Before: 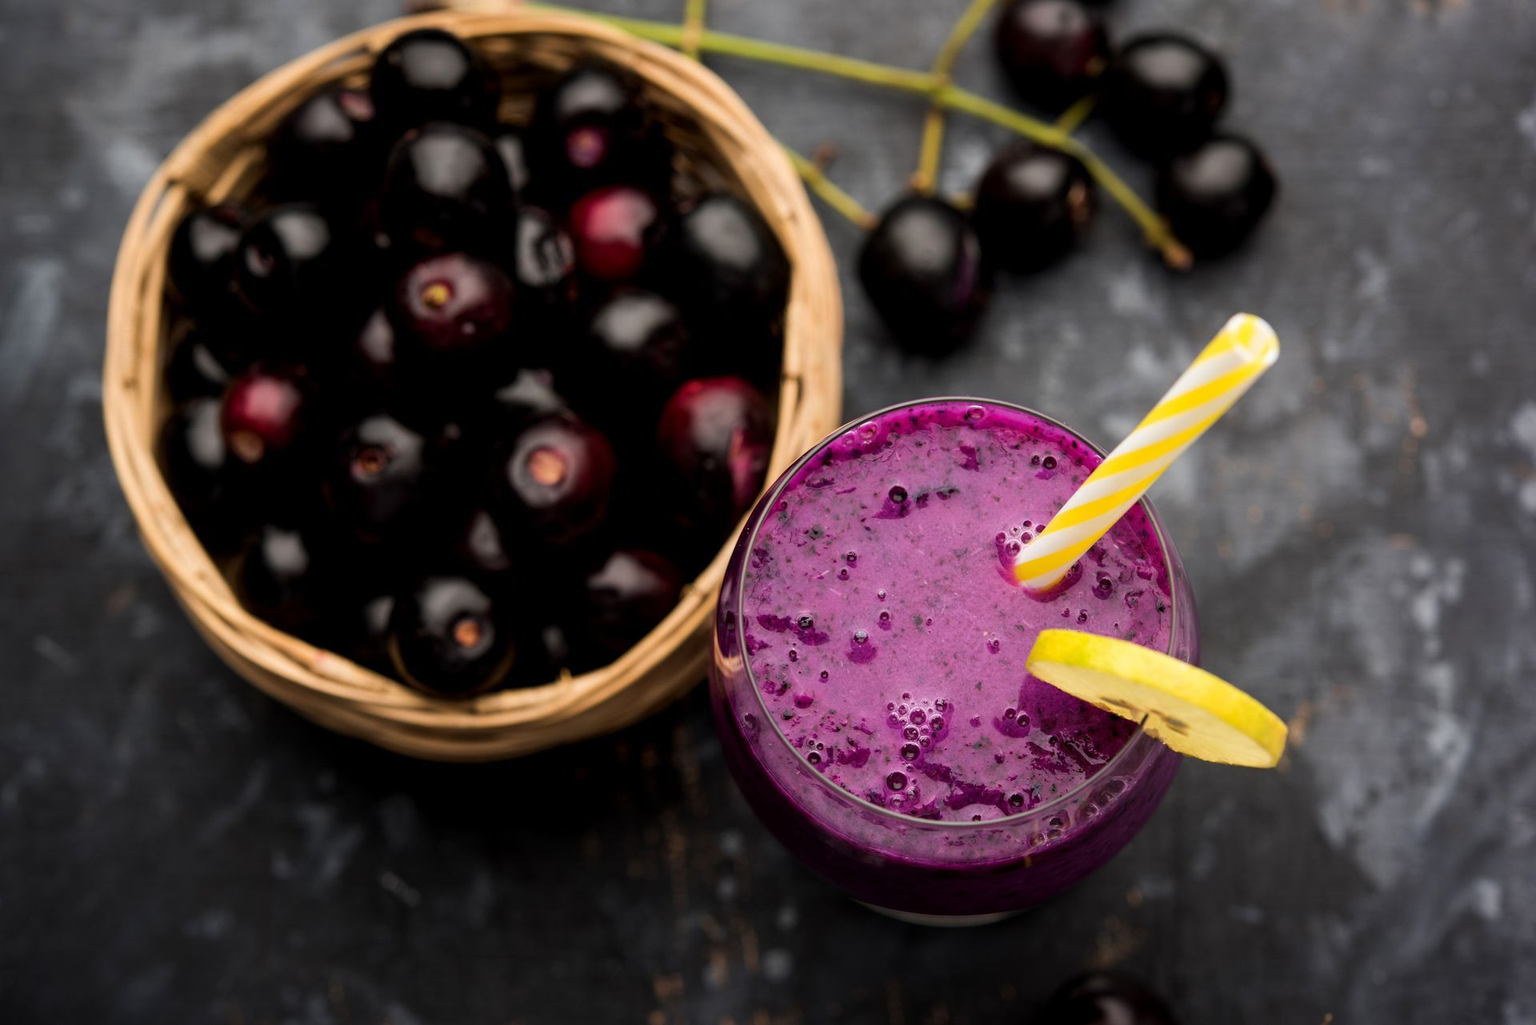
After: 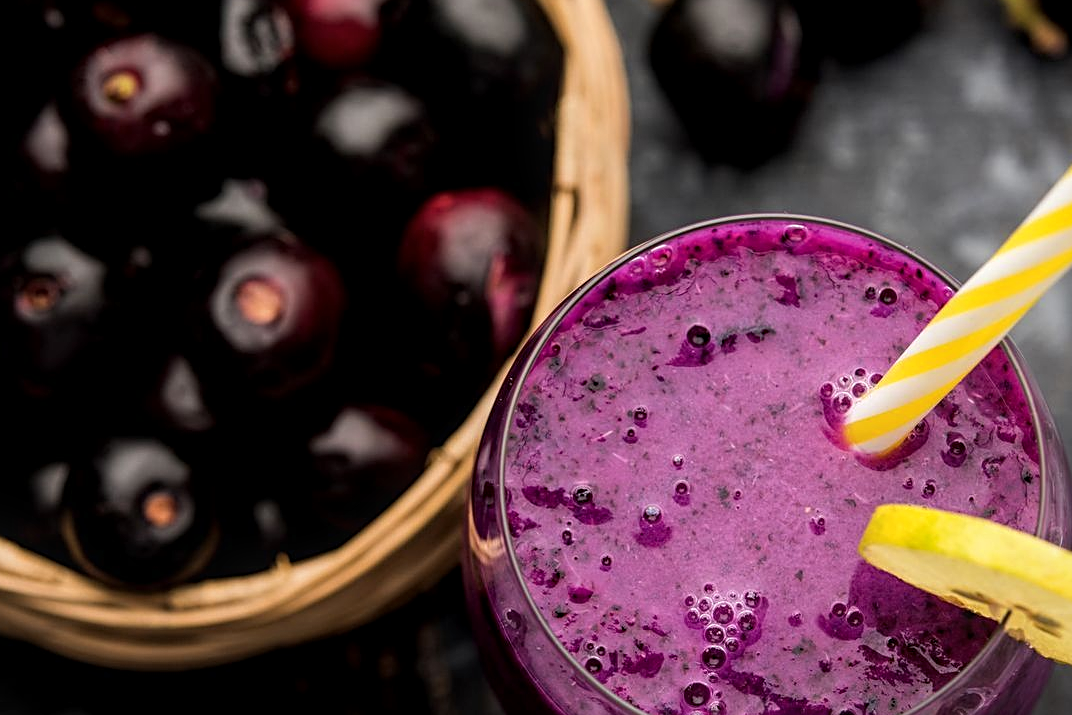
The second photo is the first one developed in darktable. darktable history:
local contrast: on, module defaults
sharpen: on, module defaults
crop and rotate: left 22.13%, top 22.054%, right 22.026%, bottom 22.102%
